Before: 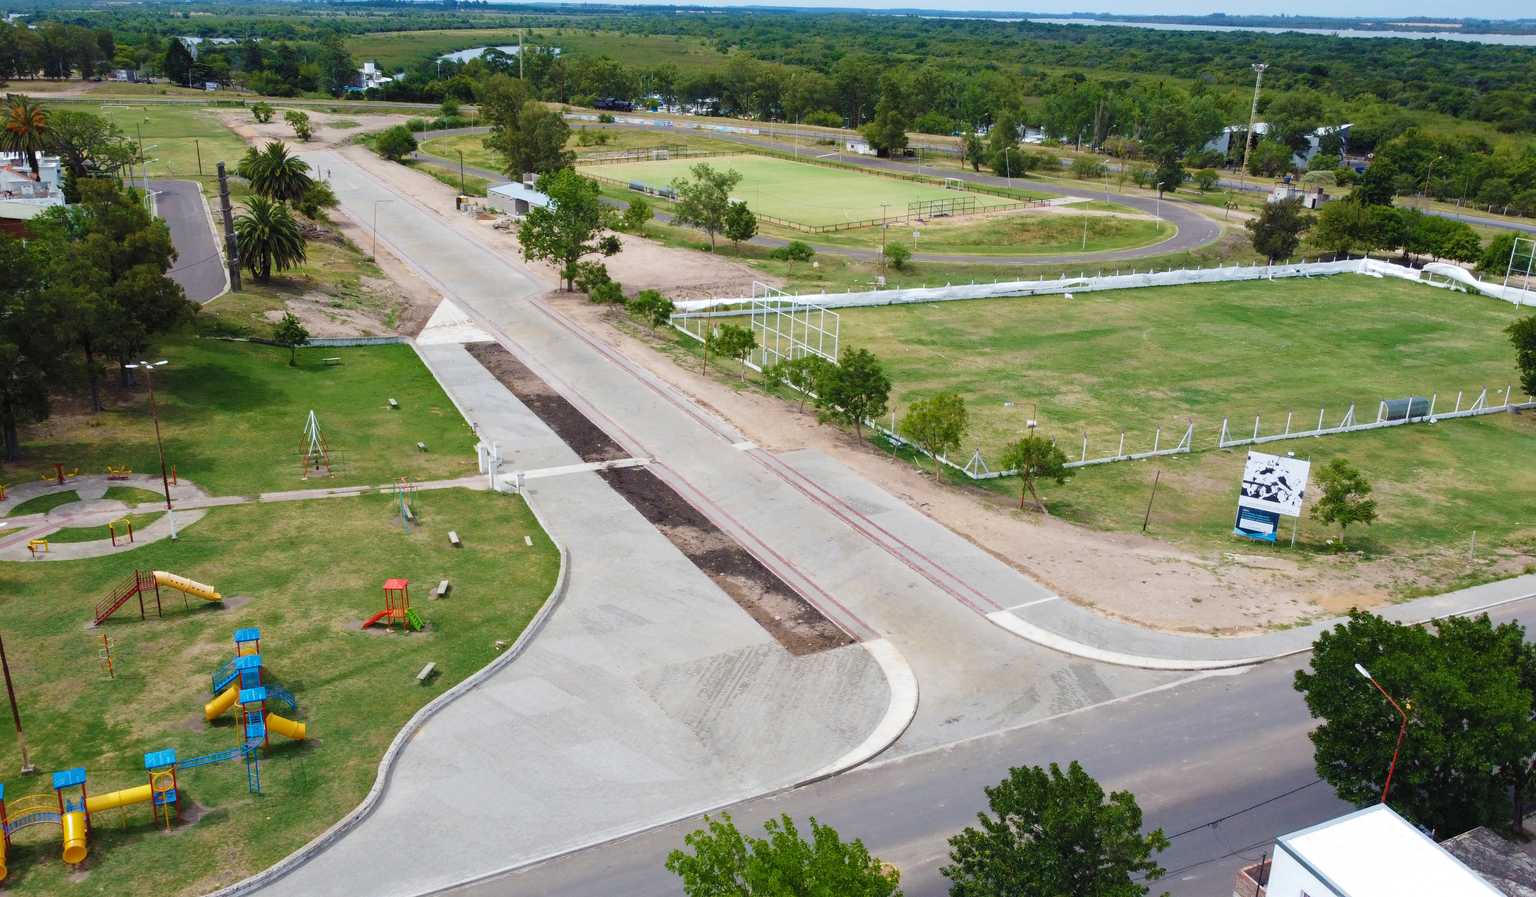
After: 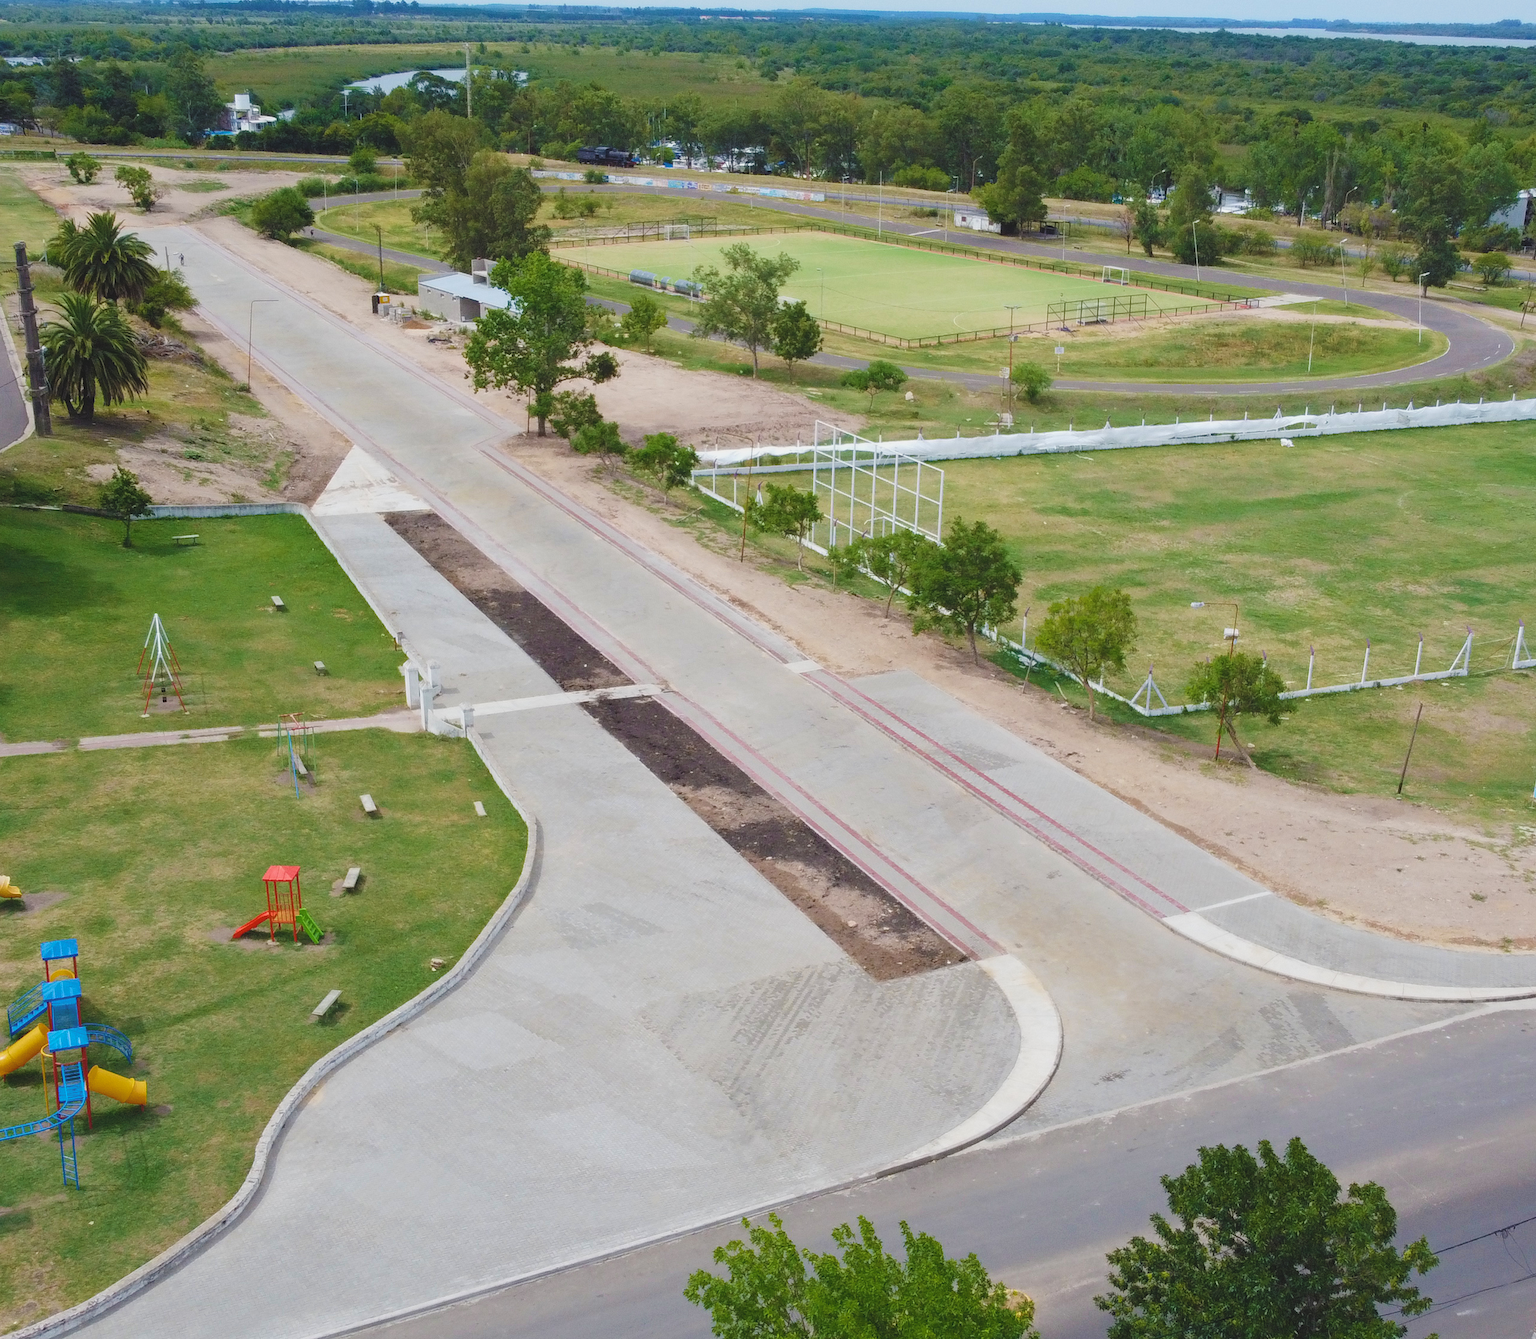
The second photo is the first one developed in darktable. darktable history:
local contrast: highlights 70%, shadows 68%, detail 83%, midtone range 0.329
crop and rotate: left 13.526%, right 19.523%
